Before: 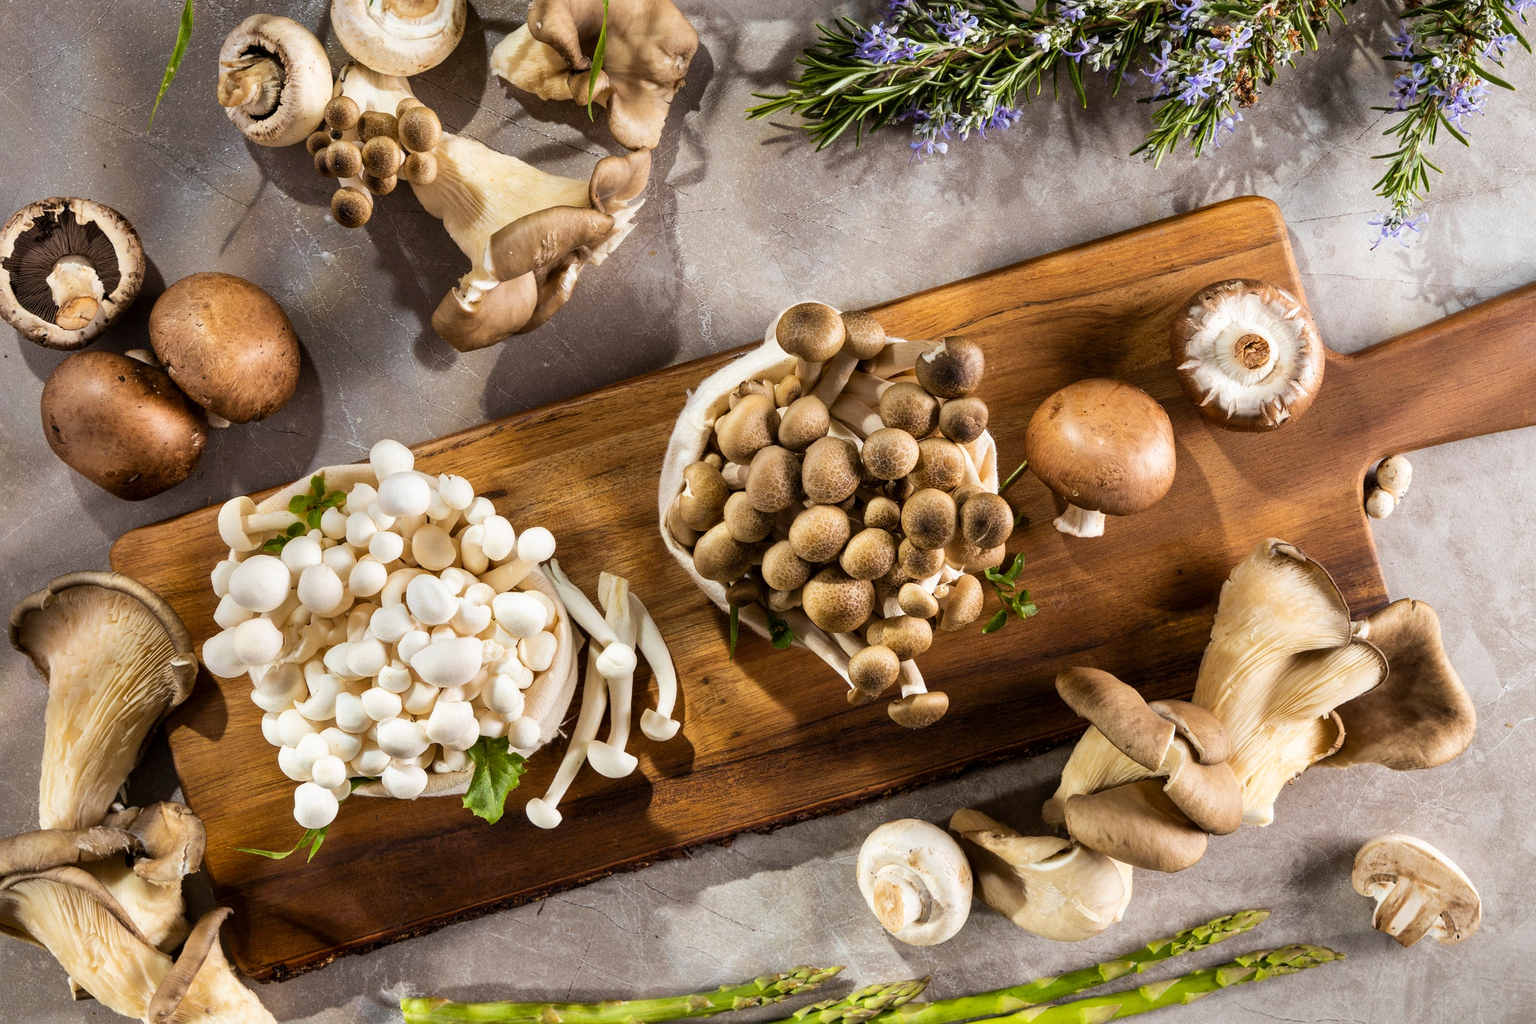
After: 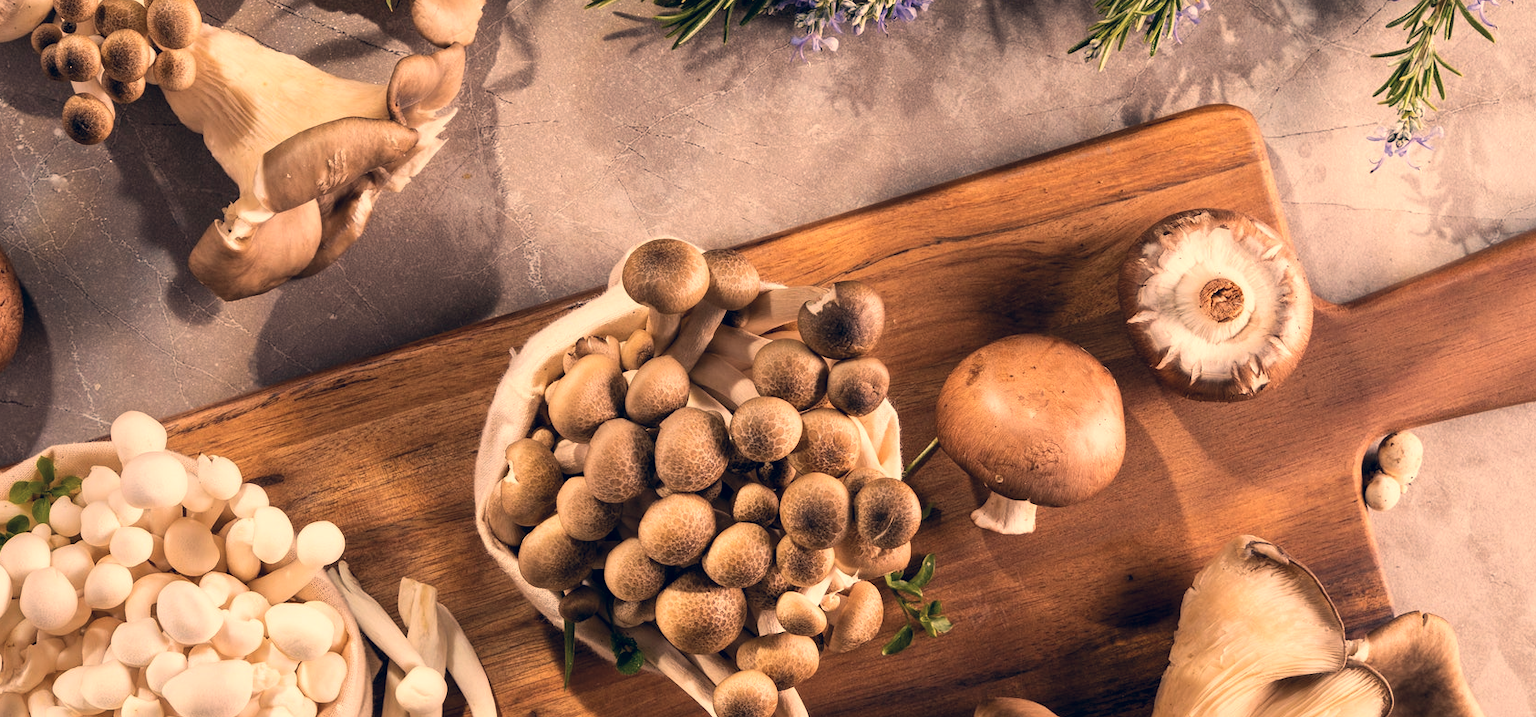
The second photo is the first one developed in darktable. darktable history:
crop: left 18.38%, top 11.092%, right 2.134%, bottom 33.217%
white balance: red 1.123, blue 0.83
color correction: highlights a* 14.46, highlights b* 5.85, shadows a* -5.53, shadows b* -15.24, saturation 0.85
